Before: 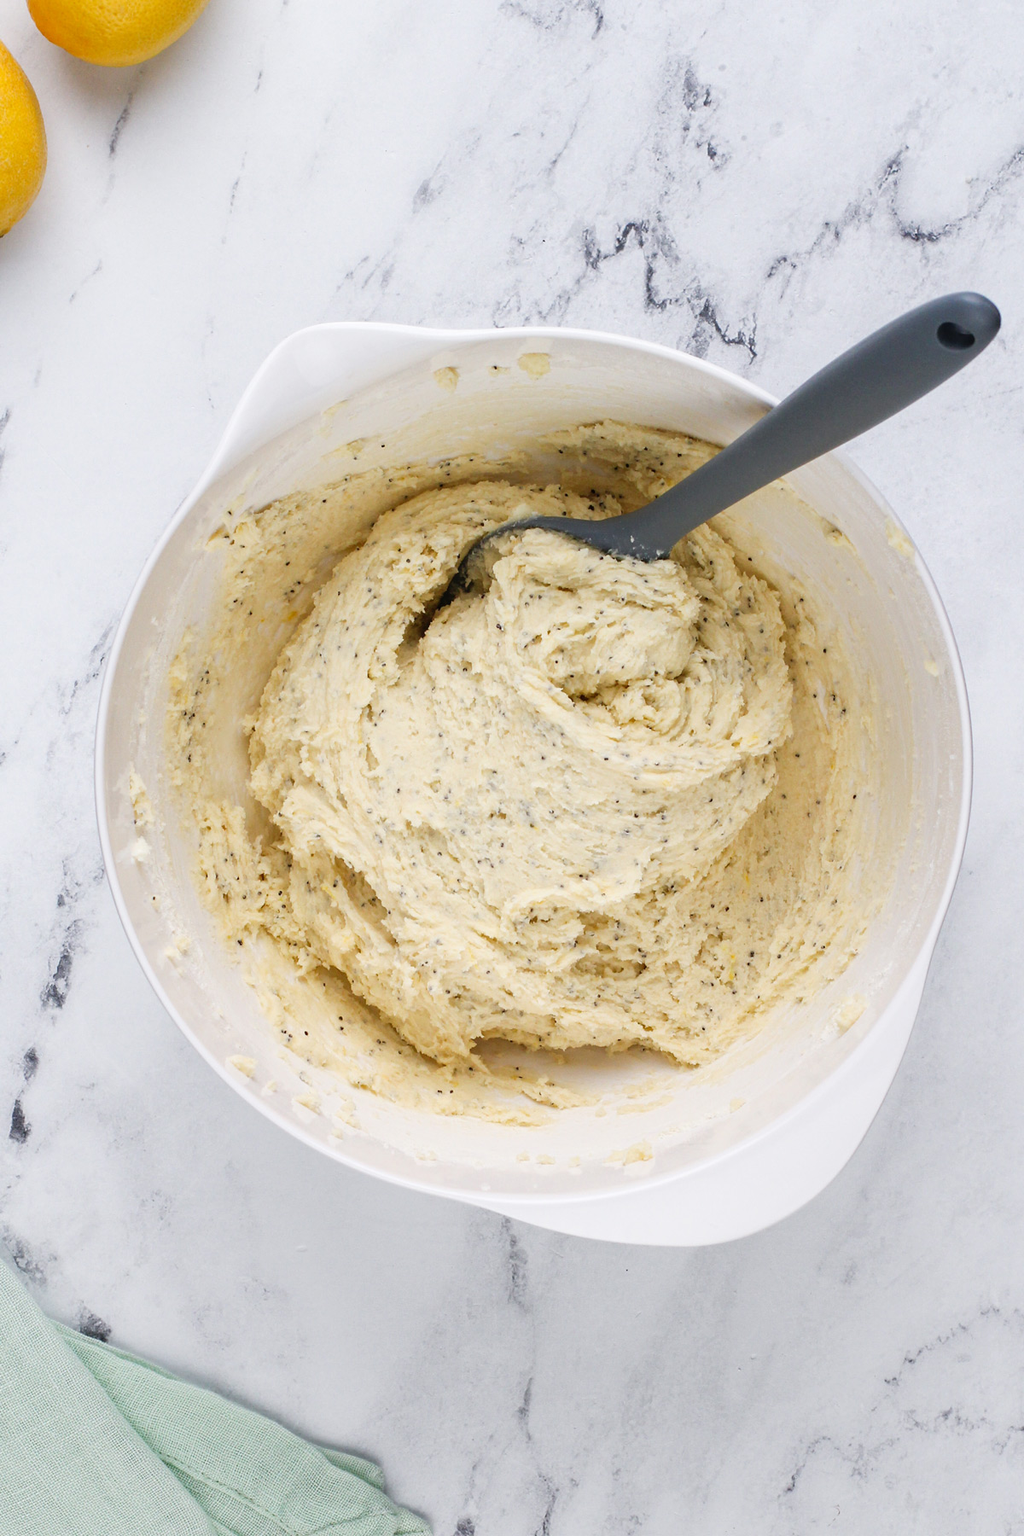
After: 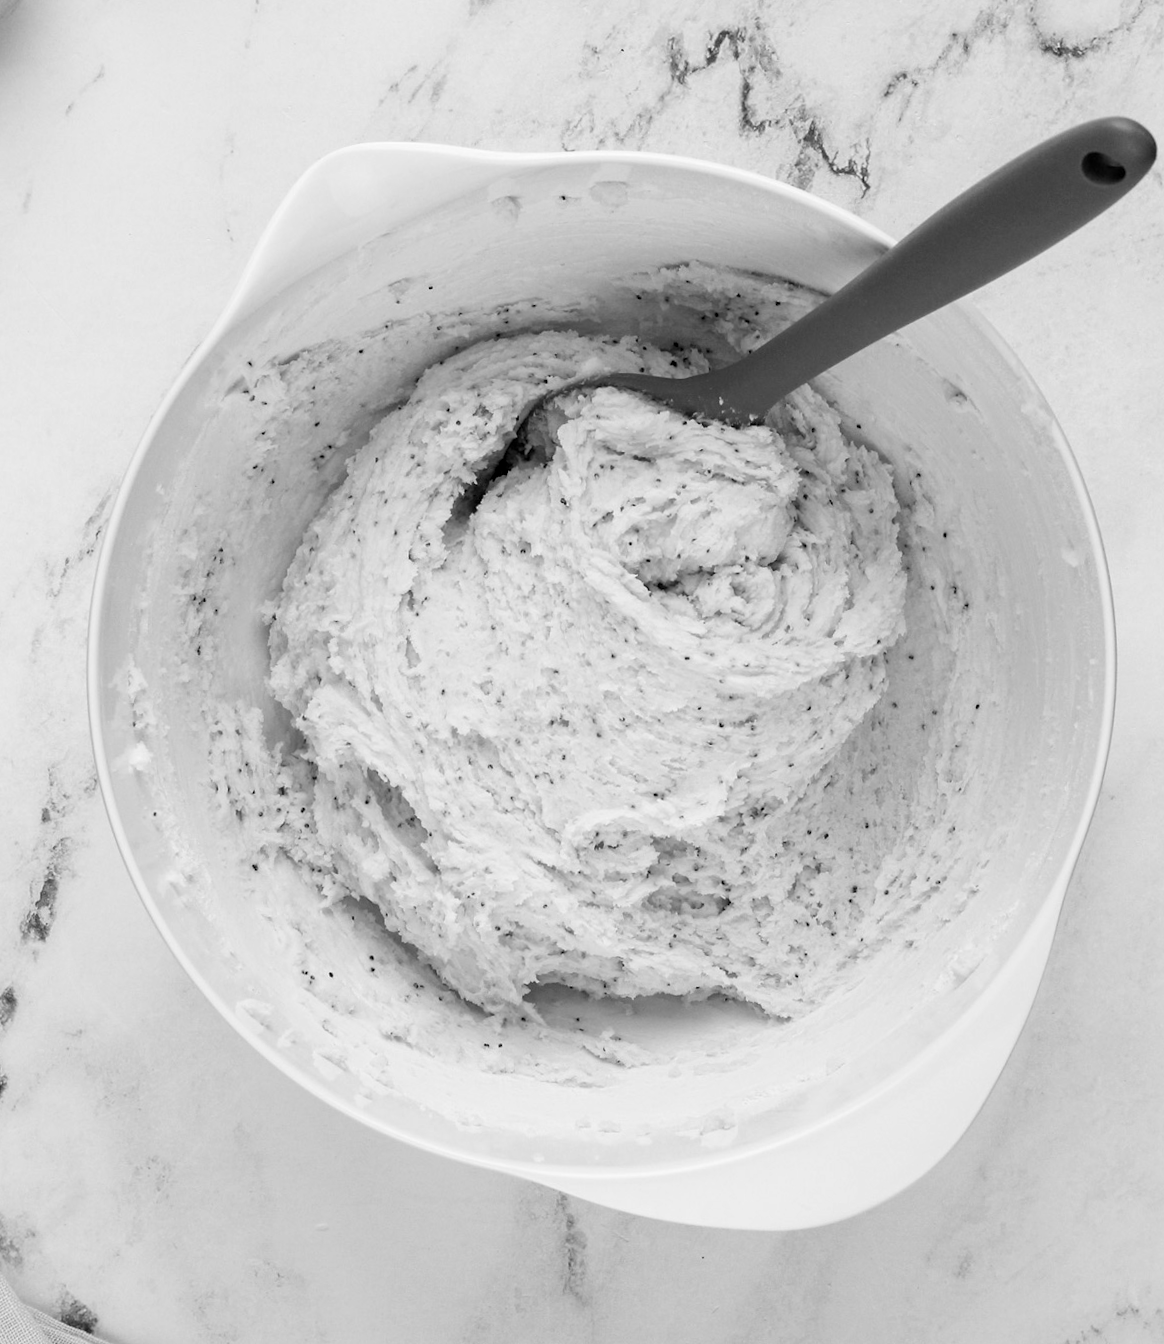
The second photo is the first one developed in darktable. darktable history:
color correction: saturation 0.99
rotate and perspective: rotation 0.8°, automatic cropping off
crop and rotate: left 2.991%, top 13.302%, right 1.981%, bottom 12.636%
monochrome: a 32, b 64, size 2.3
levels: mode automatic, black 0.023%, white 99.97%, levels [0.062, 0.494, 0.925]
